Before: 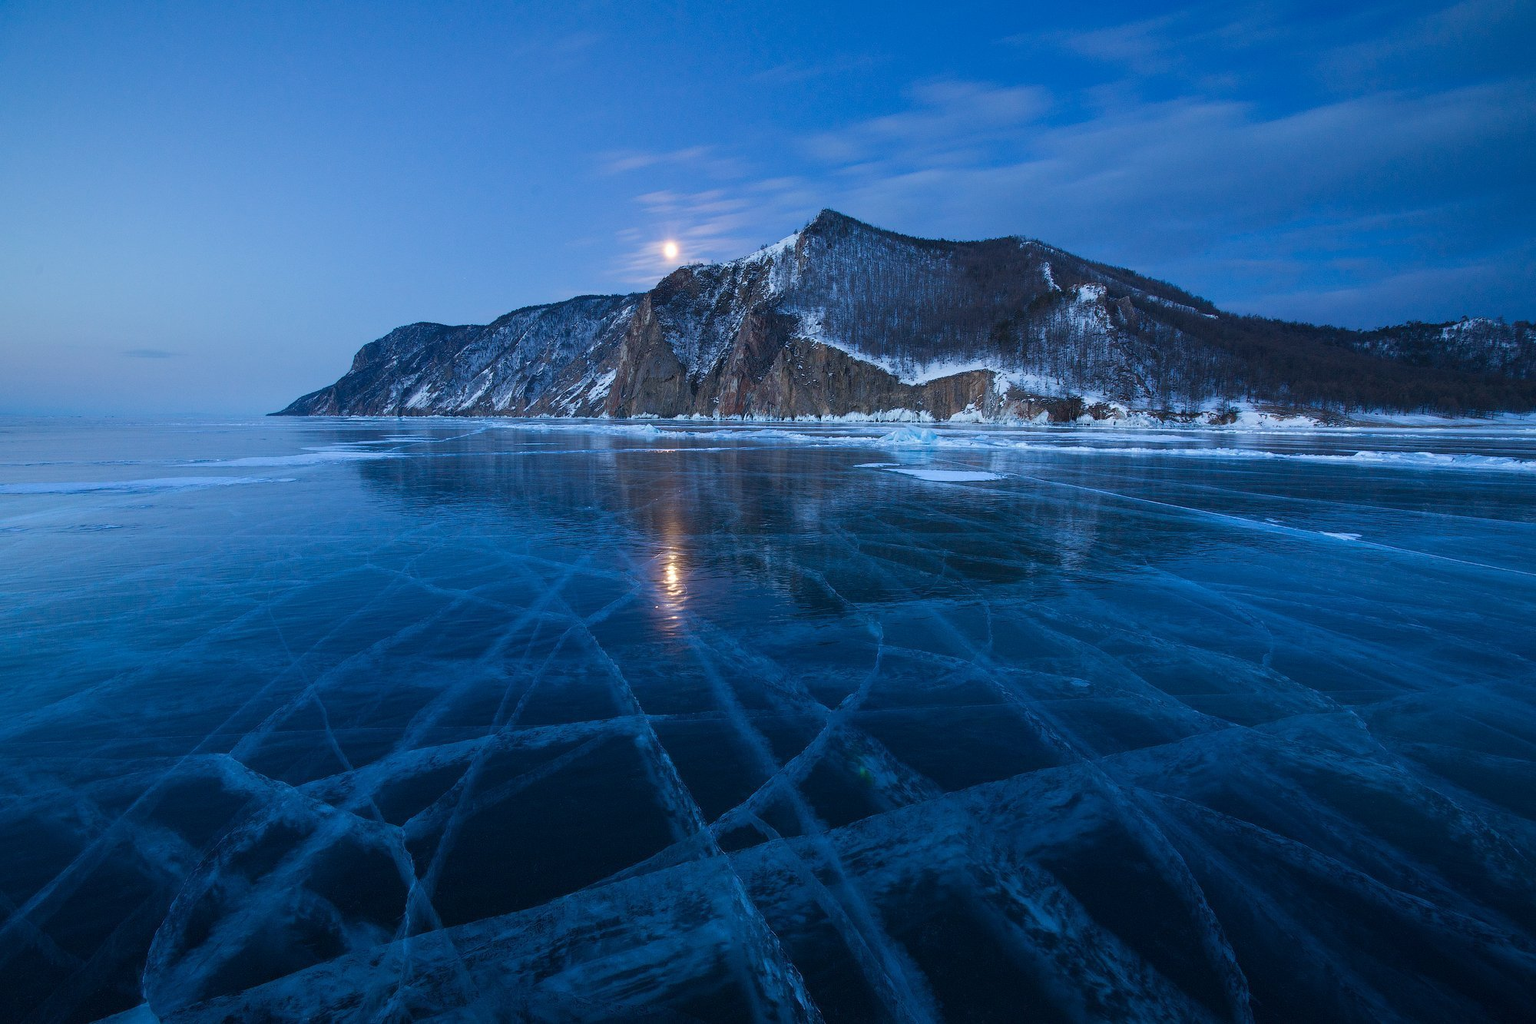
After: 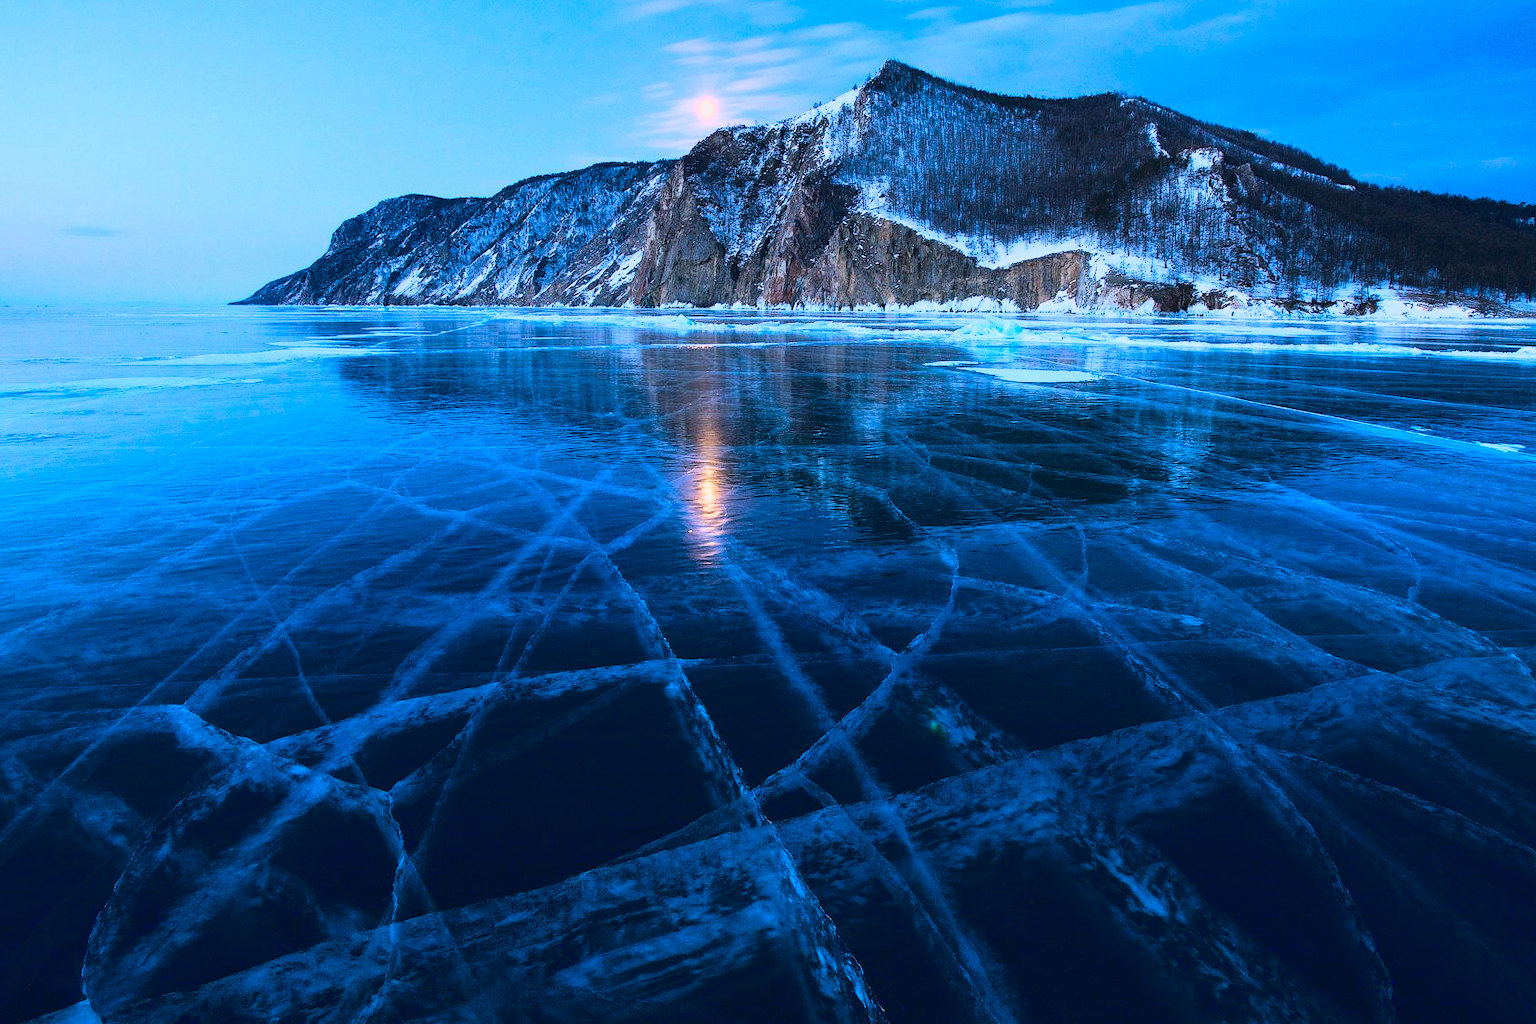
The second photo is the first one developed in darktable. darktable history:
color balance rgb: shadows lift › chroma 2%, shadows lift › hue 217.2°, power › chroma 0.25%, power › hue 60°, highlights gain › chroma 1.5%, highlights gain › hue 309.6°, global offset › luminance -0.25%, perceptual saturation grading › global saturation 15%, global vibrance 15%
tone curve: curves: ch0 [(0, 0.026) (0.155, 0.133) (0.272, 0.34) (0.434, 0.625) (0.676, 0.871) (0.994, 0.955)], color space Lab, linked channels, preserve colors none
crop and rotate: left 4.842%, top 15.51%, right 10.668%
